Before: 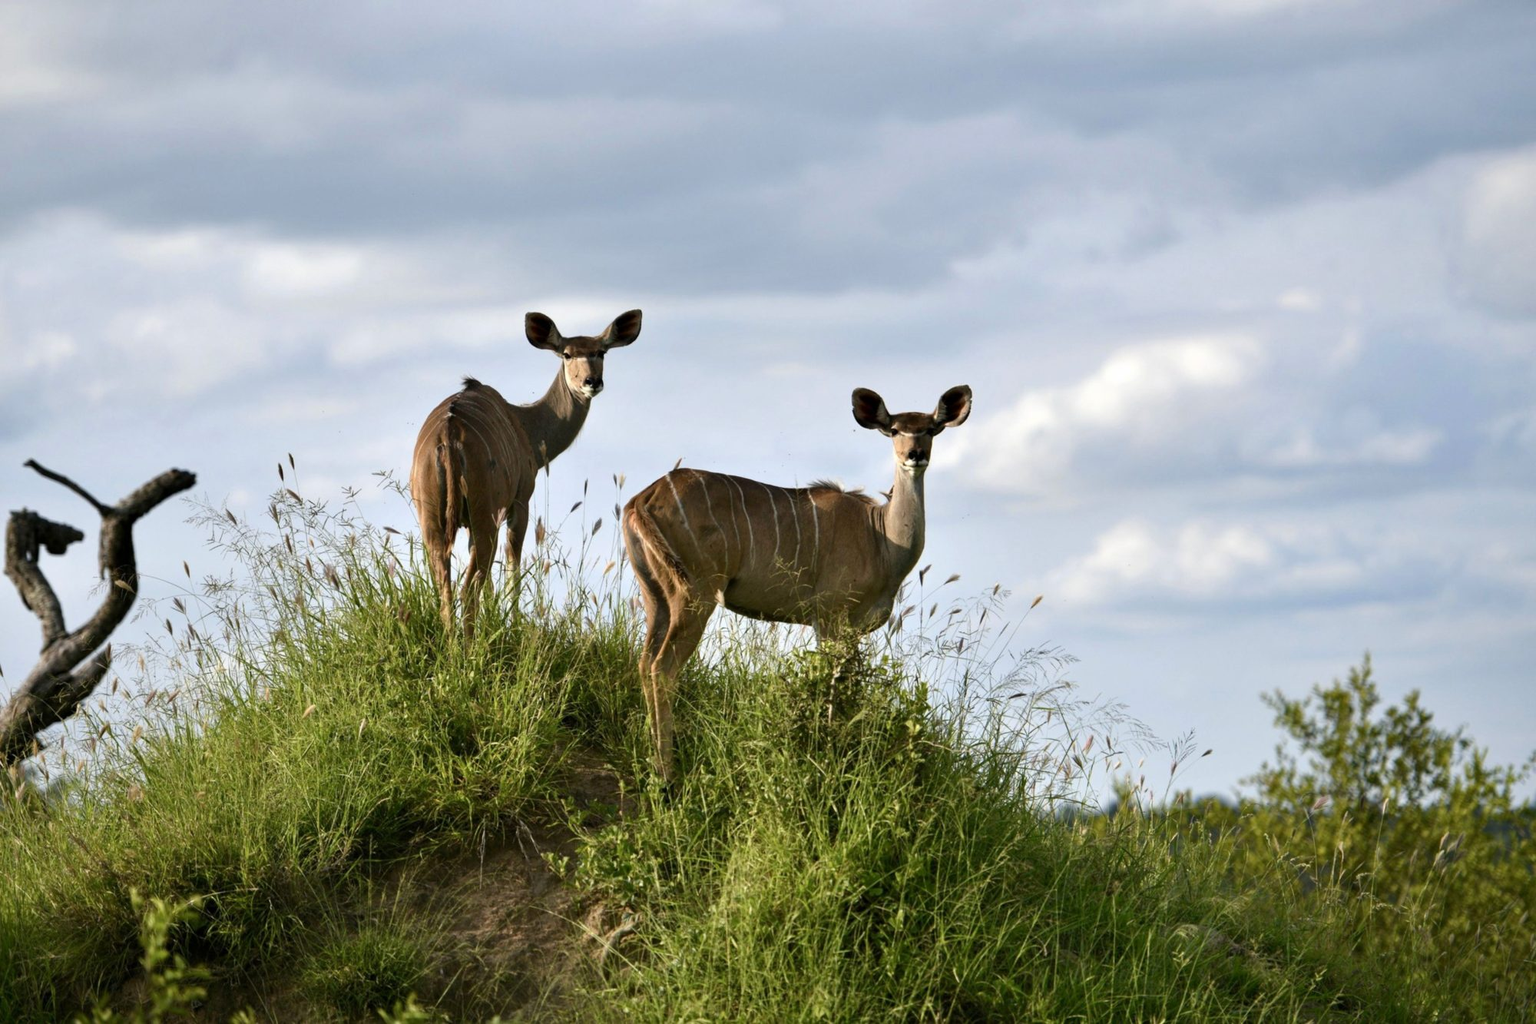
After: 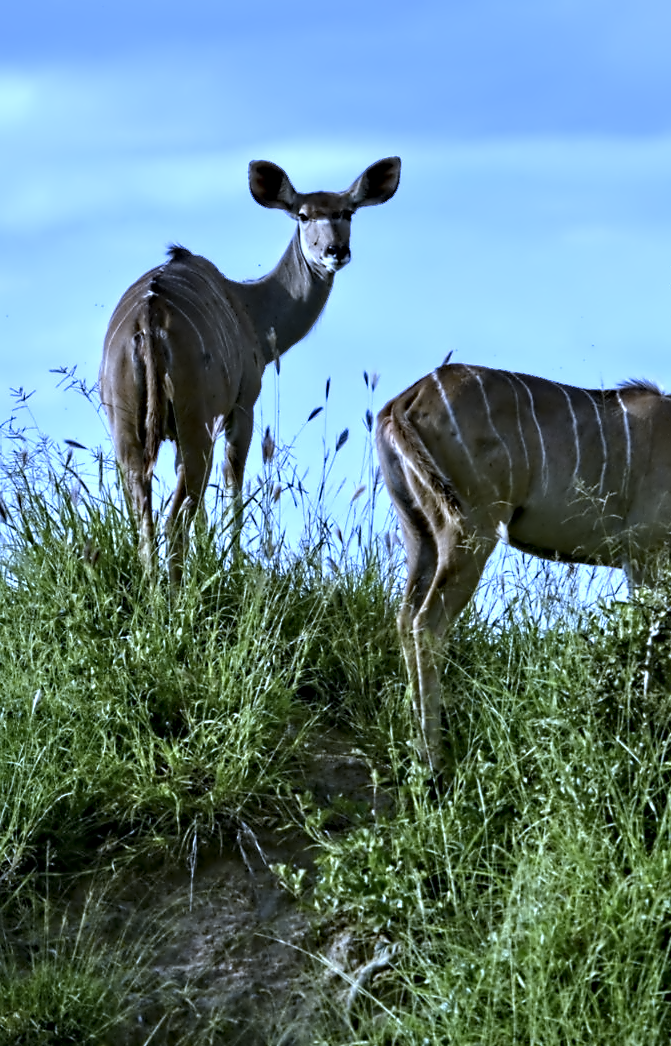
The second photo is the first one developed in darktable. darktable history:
tone equalizer: on, module defaults
contrast equalizer: octaves 7, y [[0.5, 0.542, 0.583, 0.625, 0.667, 0.708], [0.5 ×6], [0.5 ×6], [0, 0.033, 0.067, 0.1, 0.133, 0.167], [0, 0.05, 0.1, 0.15, 0.2, 0.25]]
white balance: red 0.766, blue 1.537
crop and rotate: left 21.77%, top 18.528%, right 44.676%, bottom 2.997%
